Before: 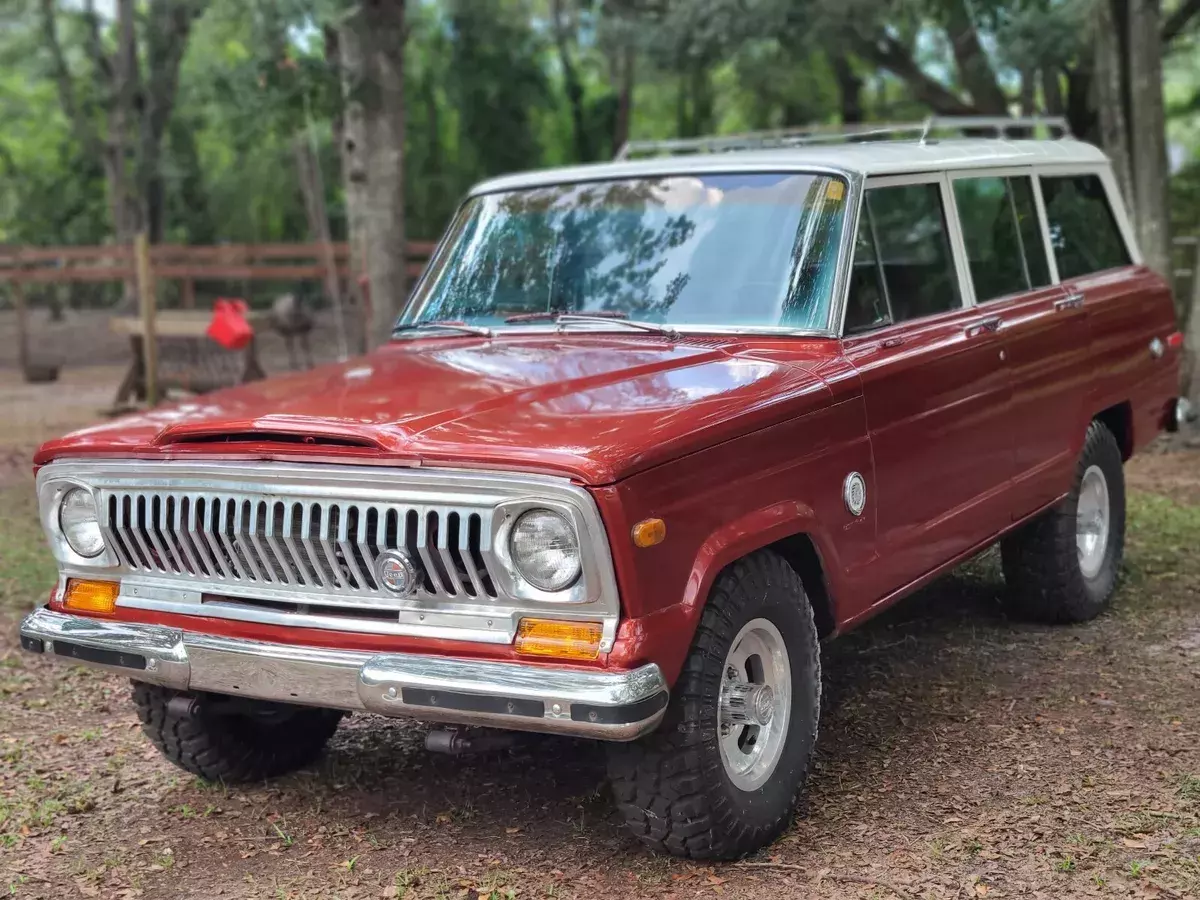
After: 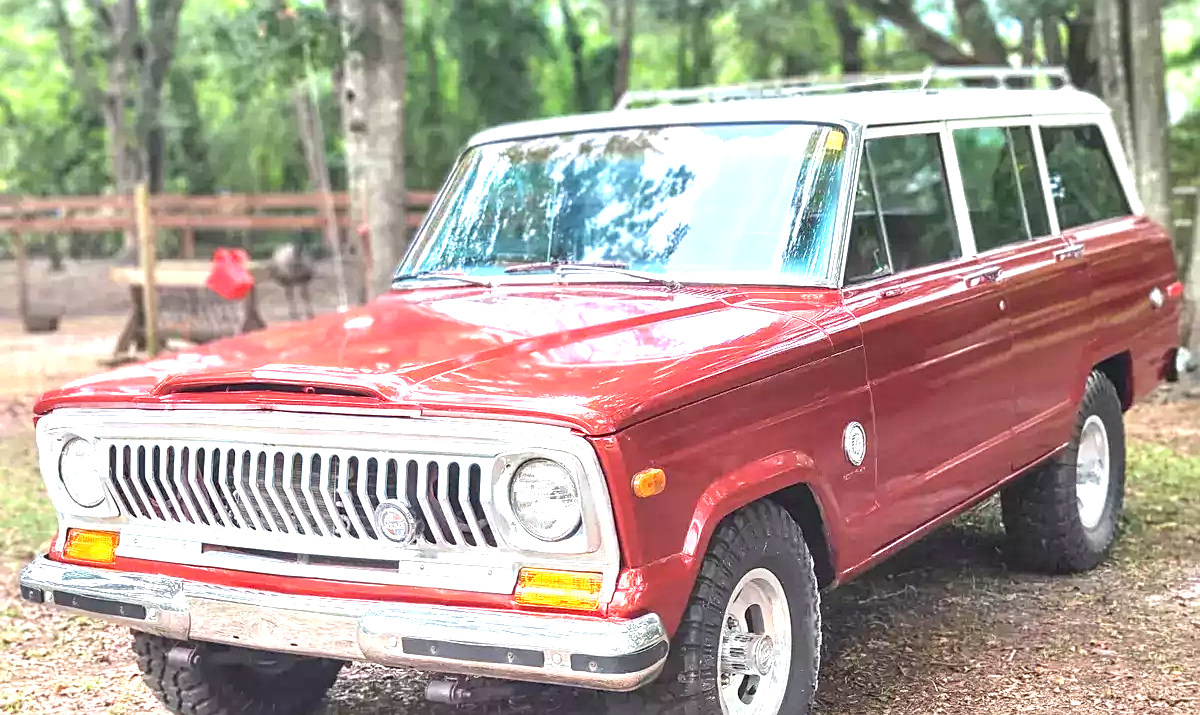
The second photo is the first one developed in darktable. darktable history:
local contrast: detail 109%
sharpen: on, module defaults
crop and rotate: top 5.664%, bottom 14.837%
exposure: black level correction 0, exposure 1.743 EV, compensate highlight preservation false
